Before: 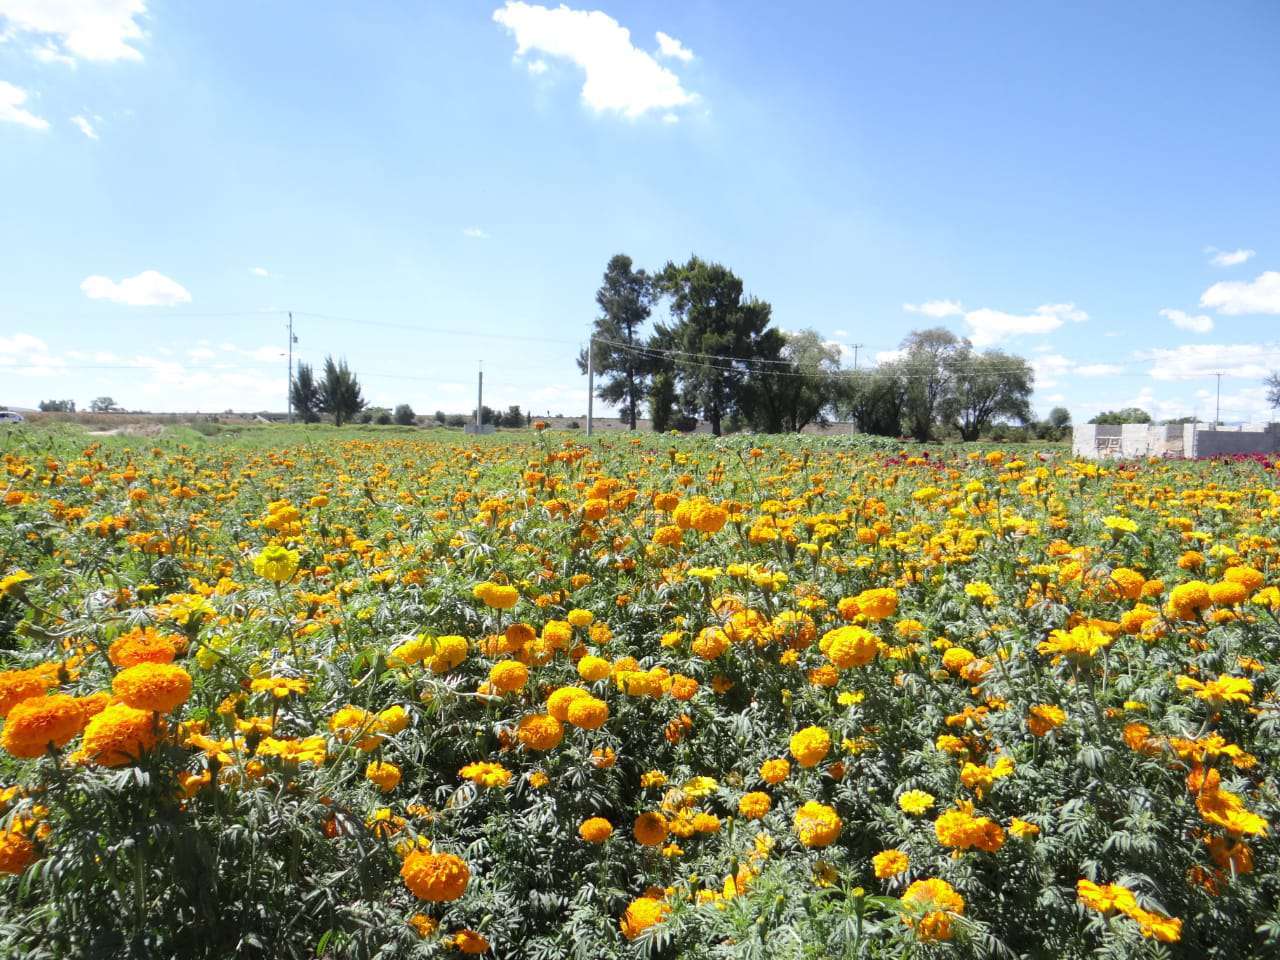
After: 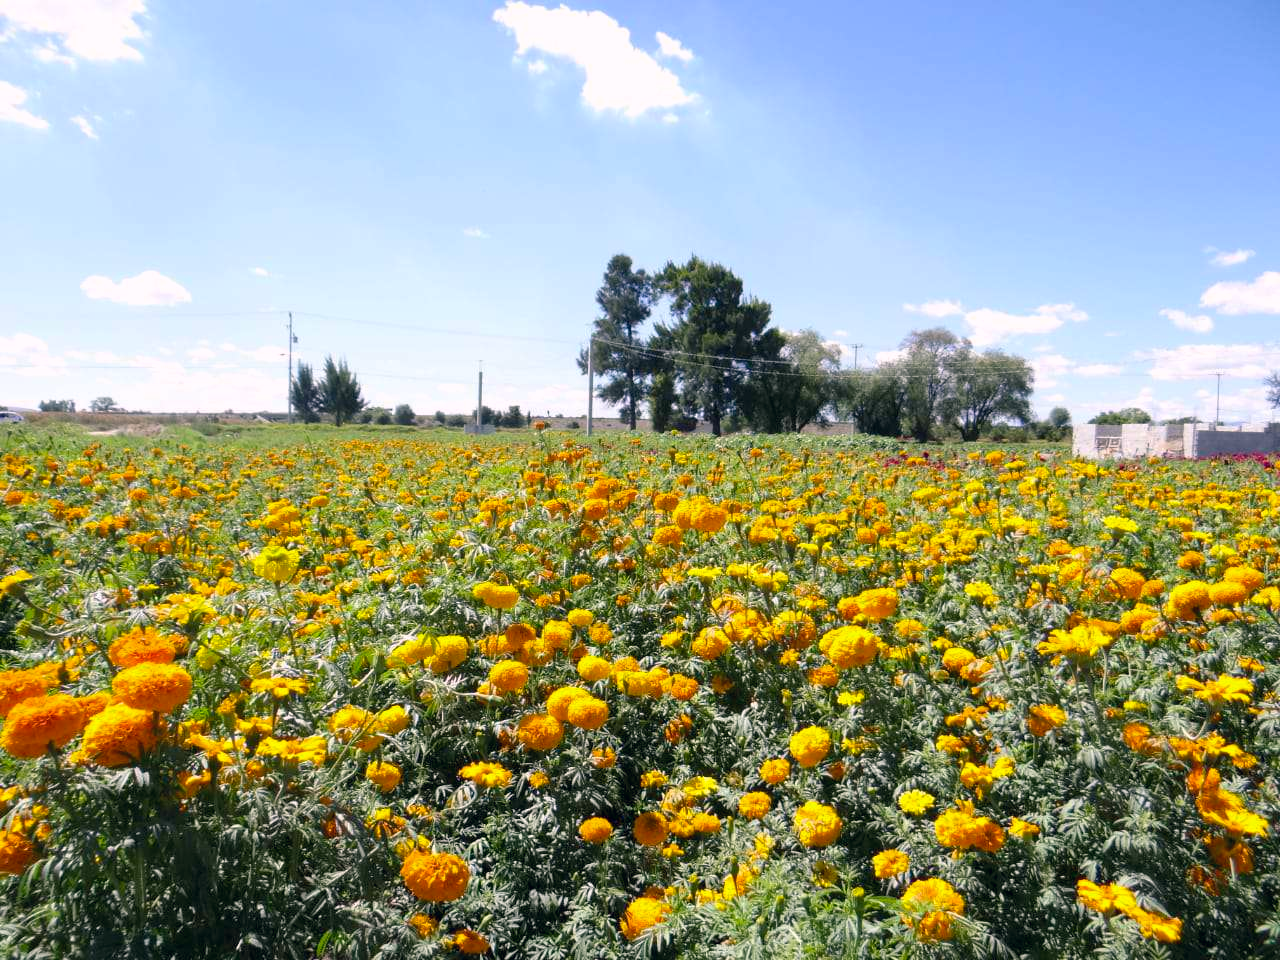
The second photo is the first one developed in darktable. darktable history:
color balance rgb: shadows lift › chroma 2%, shadows lift › hue 217.2°, power › chroma 0.25%, power › hue 60°, highlights gain › chroma 1.5%, highlights gain › hue 309.6°, global offset › luminance -0.25%, perceptual saturation grading › global saturation 15%, global vibrance 15%
color correction: highlights a* 0.207, highlights b* 2.7, shadows a* -0.874, shadows b* -4.78
